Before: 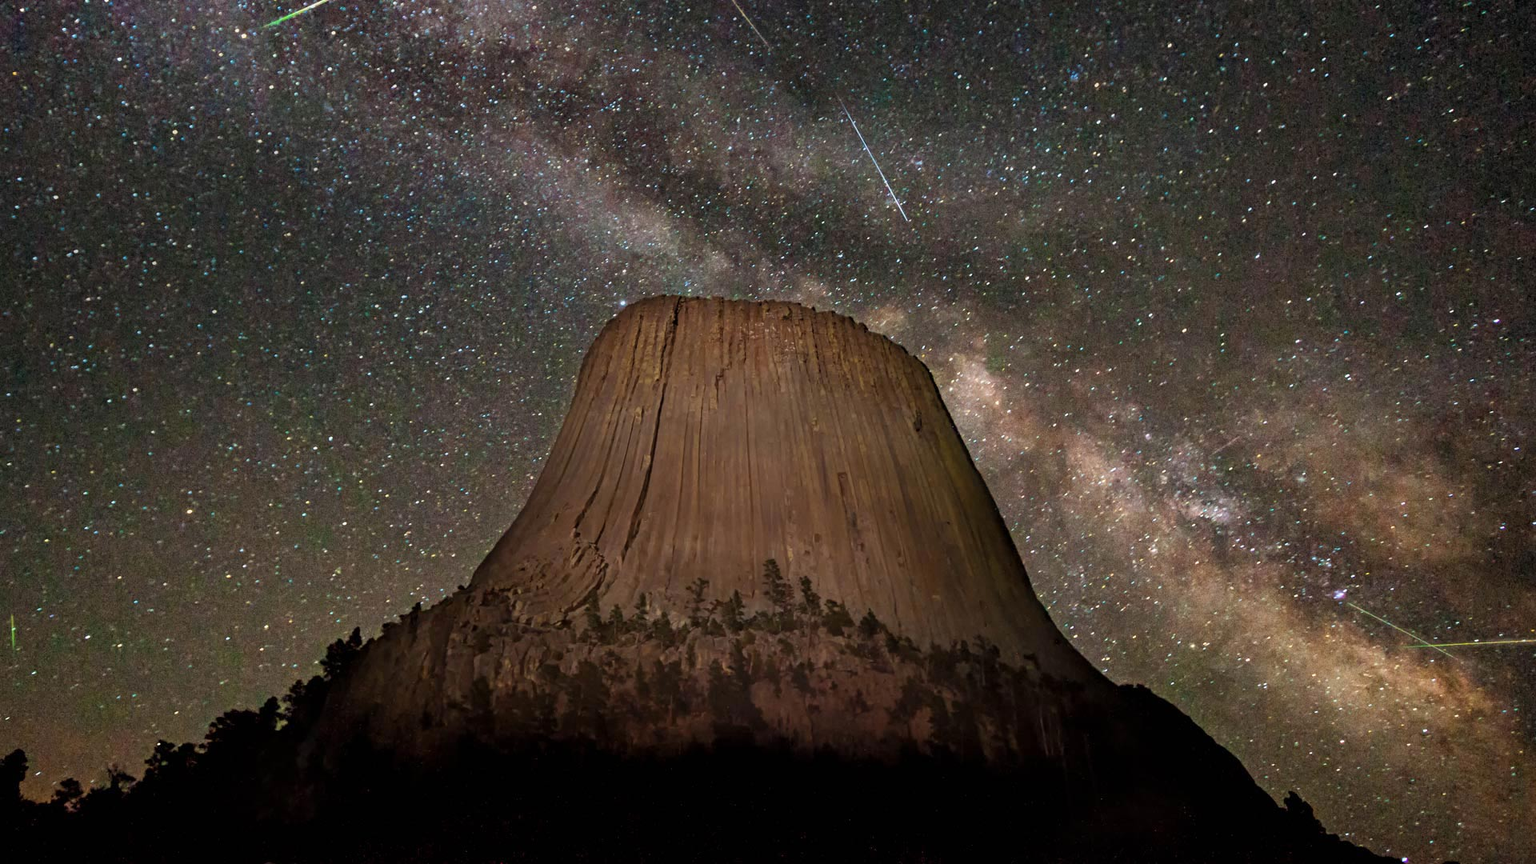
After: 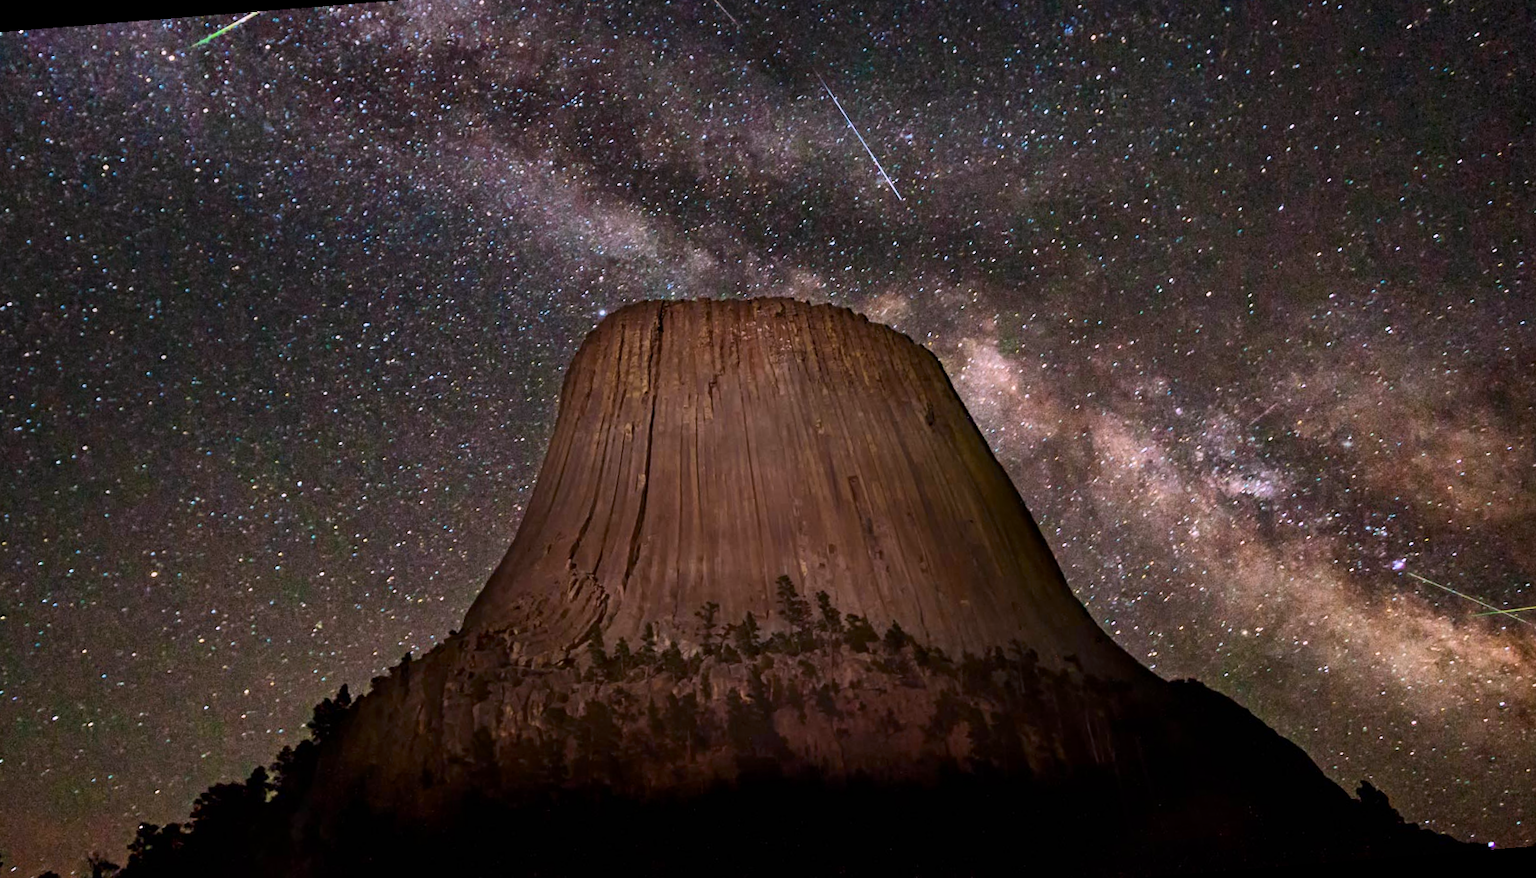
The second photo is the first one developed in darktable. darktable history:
rotate and perspective: rotation -4.57°, crop left 0.054, crop right 0.944, crop top 0.087, crop bottom 0.914
contrast brightness saturation: contrast 0.22
shadows and highlights: shadows 25, white point adjustment -3, highlights -30
white balance: red 1.066, blue 1.119
